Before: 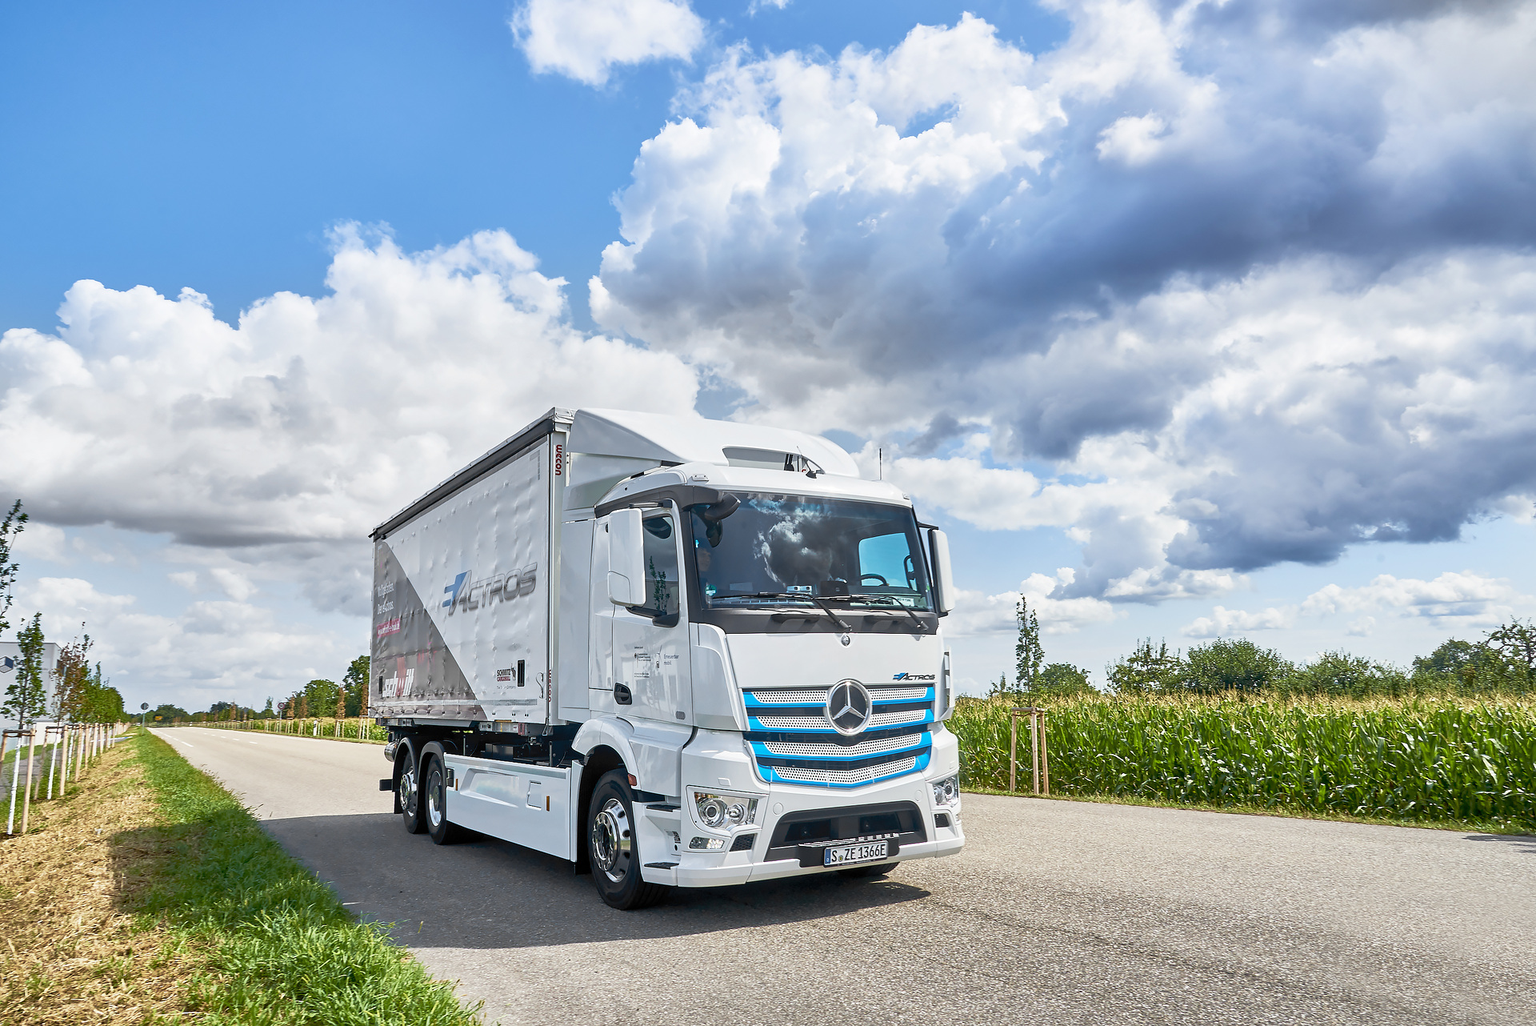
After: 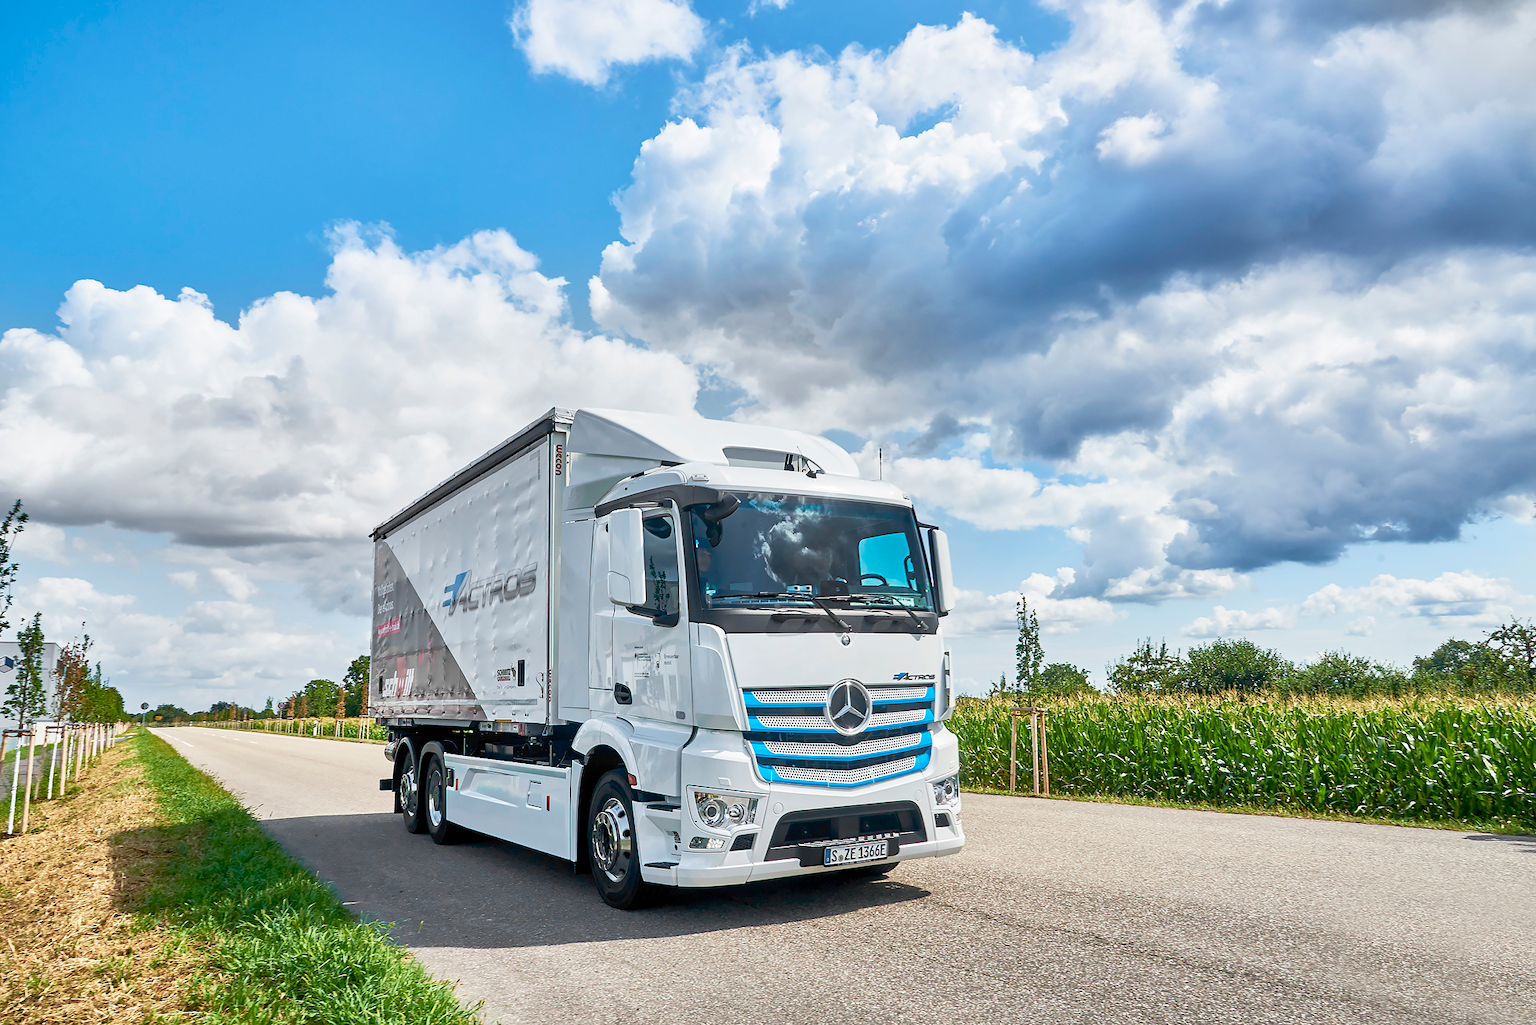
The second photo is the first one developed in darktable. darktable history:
tone equalizer: -8 EV 0.069 EV
